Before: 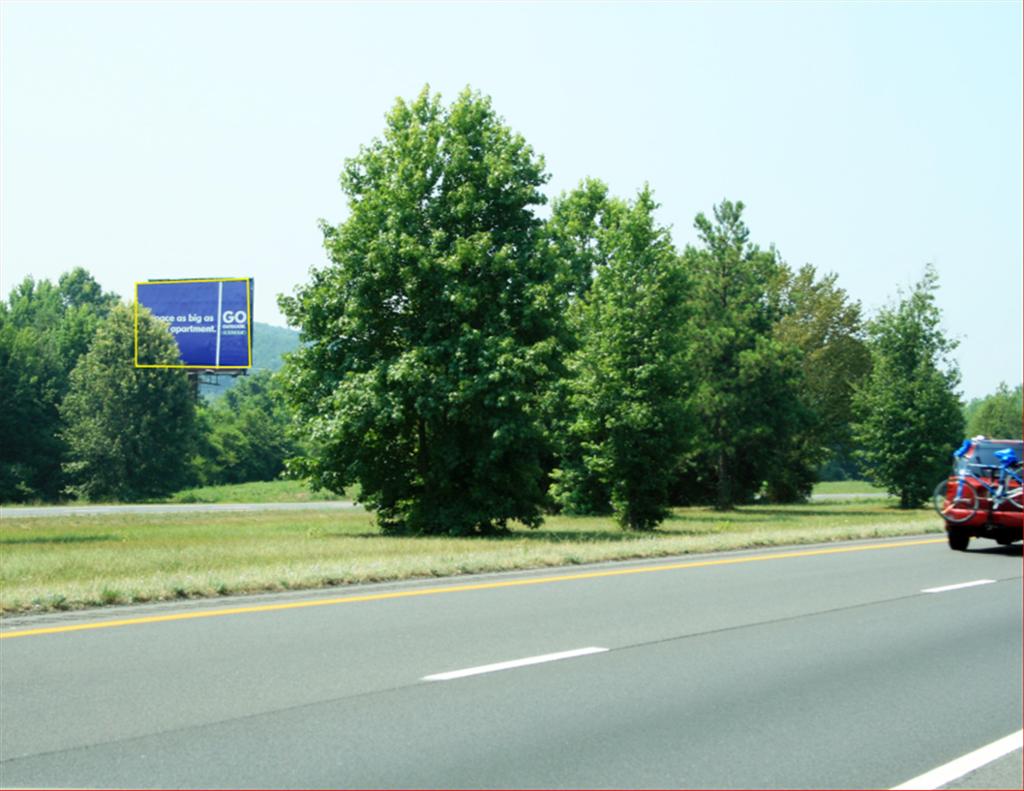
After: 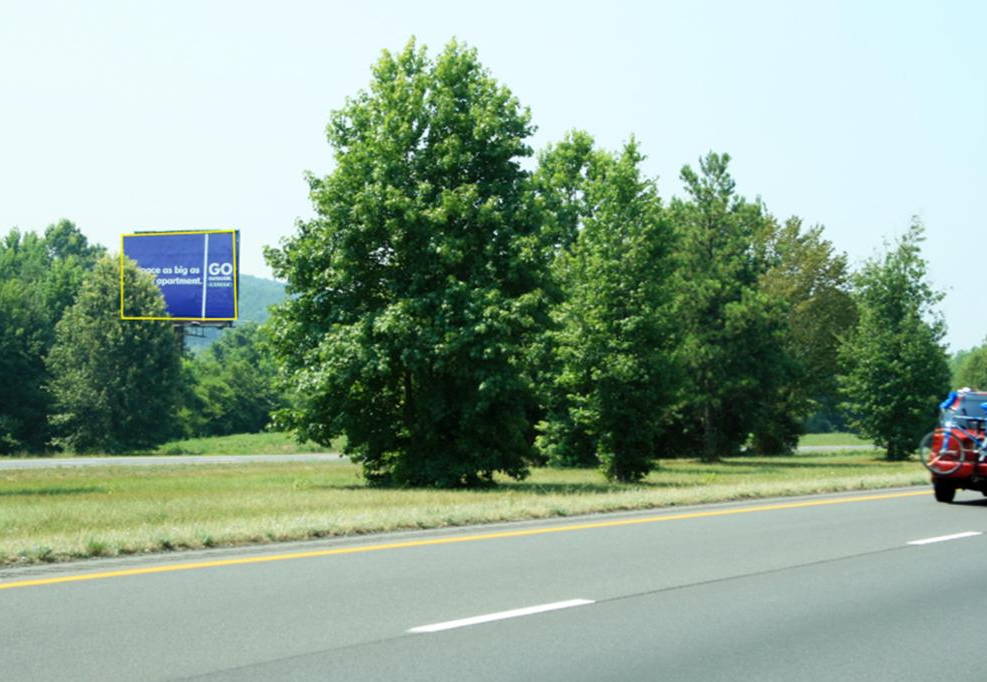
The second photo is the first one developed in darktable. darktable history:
crop: left 1.454%, top 6.149%, right 1.691%, bottom 6.813%
